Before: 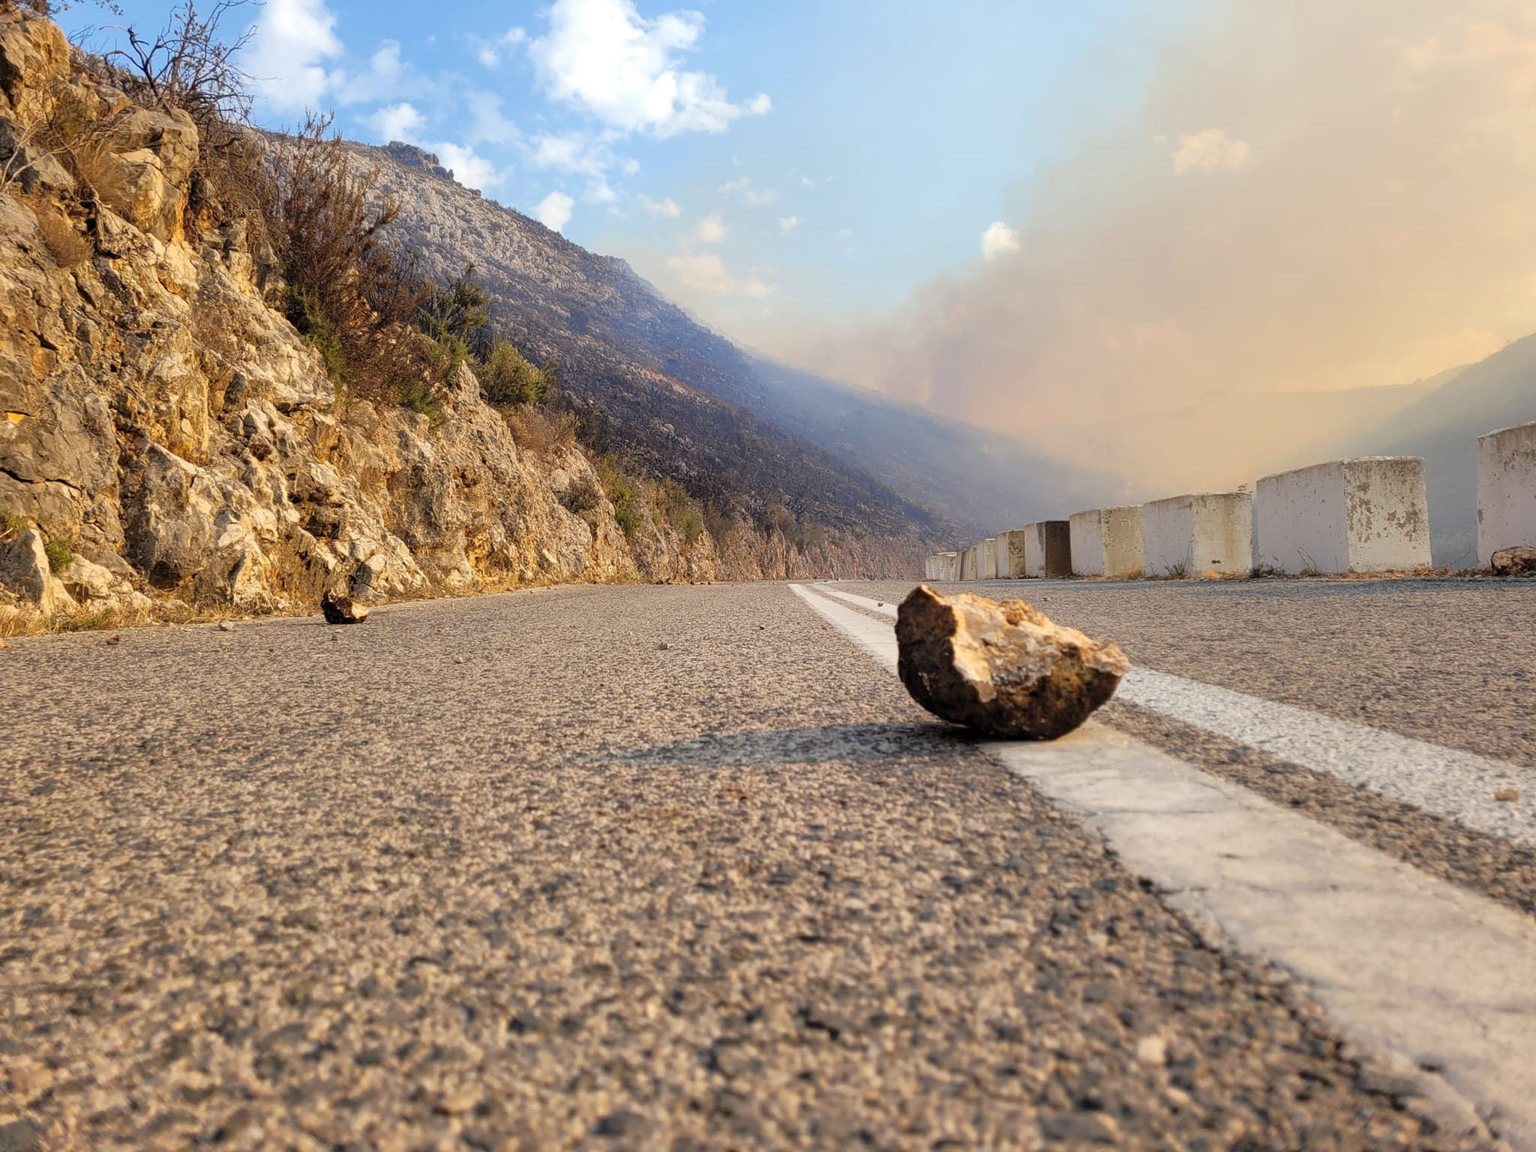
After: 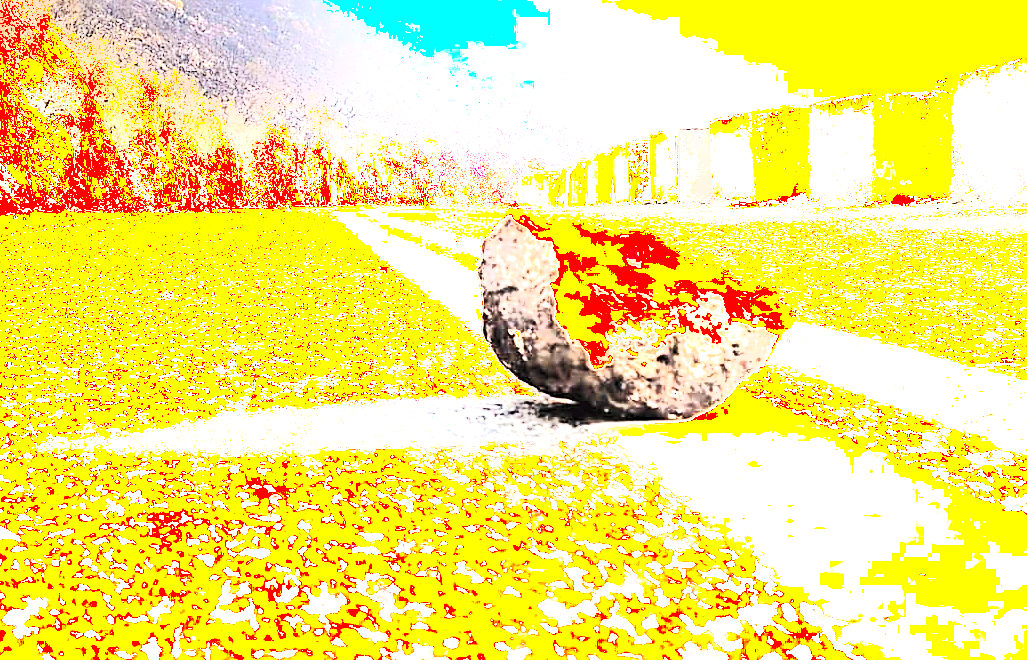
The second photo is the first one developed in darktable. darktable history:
tone equalizer: -8 EV -0.779 EV, -7 EV -0.681 EV, -6 EV -0.602 EV, -5 EV -0.381 EV, -3 EV 0.382 EV, -2 EV 0.6 EV, -1 EV 0.677 EV, +0 EV 0.777 EV
exposure: black level correction 0, exposure 1.403 EV, compensate highlight preservation false
base curve: curves: ch0 [(0, 0) (0.841, 0.609) (1, 1)], preserve colors none
color balance rgb: perceptual saturation grading › global saturation 0.492%, perceptual brilliance grading › global brilliance 2.409%, perceptual brilliance grading › highlights 8.084%, perceptual brilliance grading › shadows -4.094%, global vibrance 20%
crop: left 34.987%, top 36.944%, right 14.861%, bottom 20.026%
sharpen: on, module defaults
contrast brightness saturation: contrast 0.203, brightness 0.165, saturation 0.222
shadows and highlights: shadows -41.18, highlights 63.95, soften with gaussian
